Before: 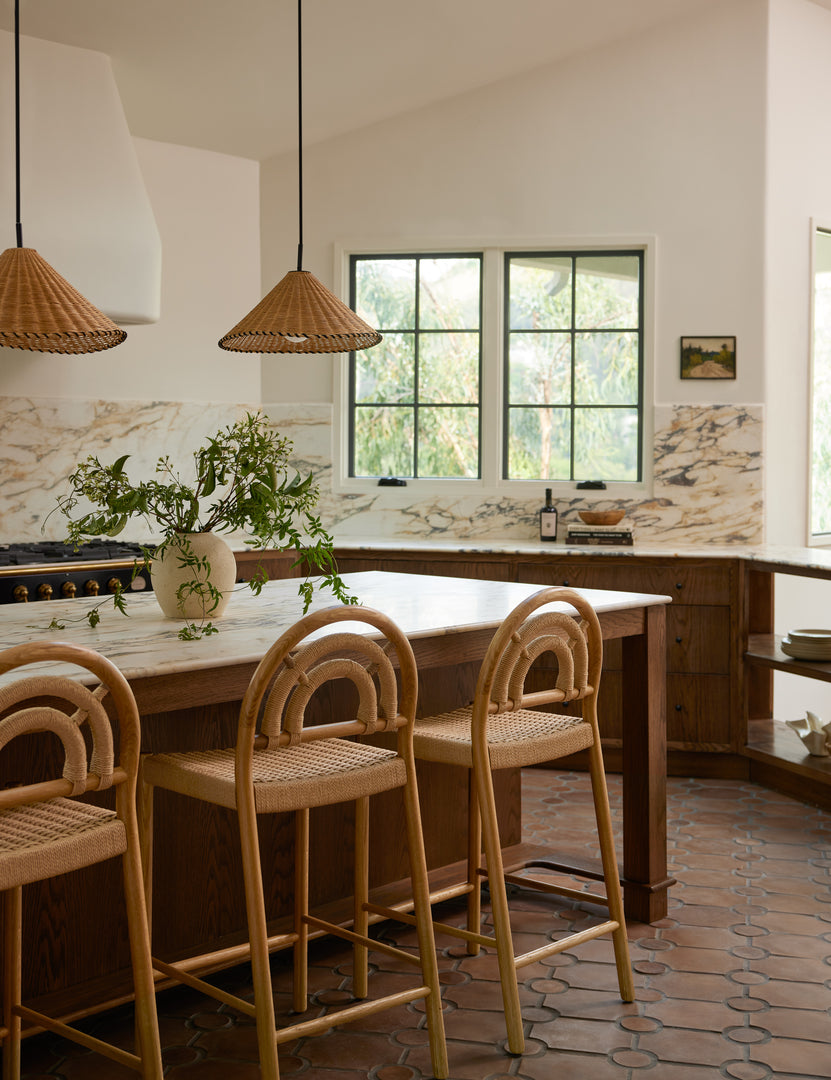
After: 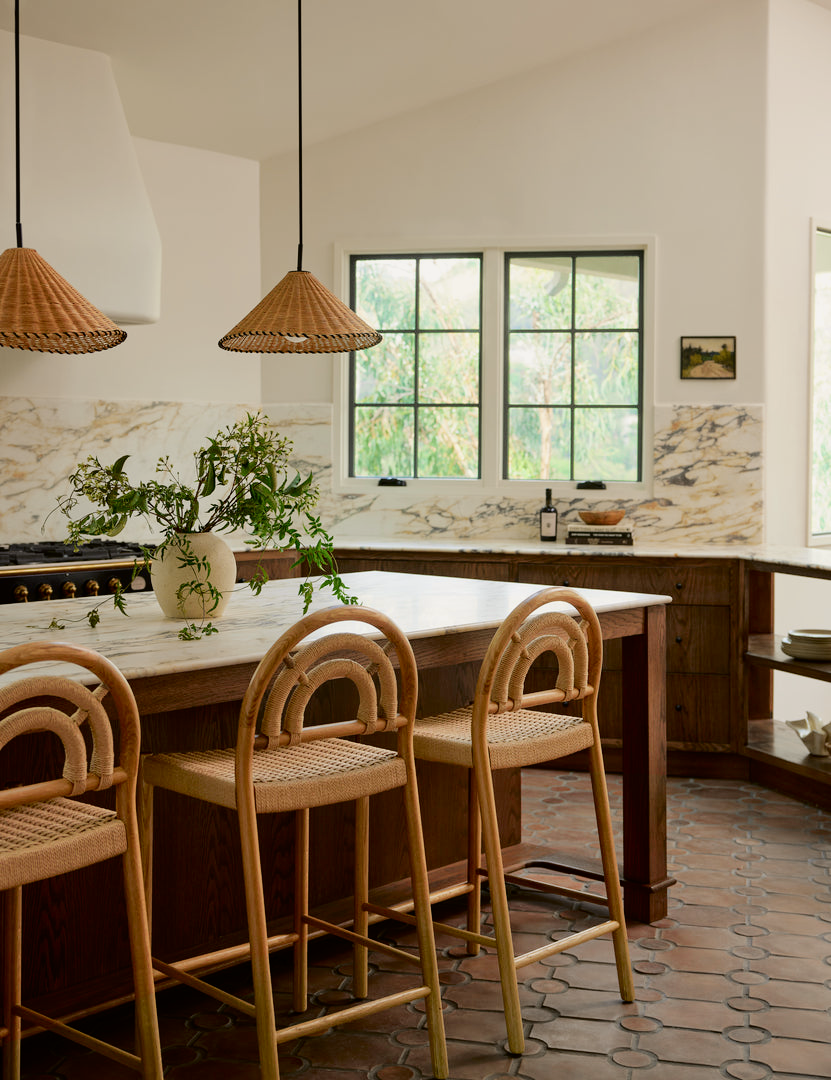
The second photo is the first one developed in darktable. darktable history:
tone curve: curves: ch0 [(0, 0) (0.068, 0.031) (0.175, 0.139) (0.32, 0.345) (0.495, 0.544) (0.748, 0.762) (0.993, 0.954)]; ch1 [(0, 0) (0.294, 0.184) (0.34, 0.303) (0.371, 0.344) (0.441, 0.408) (0.477, 0.474) (0.499, 0.5) (0.529, 0.523) (0.677, 0.762) (1, 1)]; ch2 [(0, 0) (0.431, 0.419) (0.495, 0.502) (0.524, 0.534) (0.557, 0.56) (0.634, 0.654) (0.728, 0.722) (1, 1)], color space Lab, independent channels, preserve colors none
